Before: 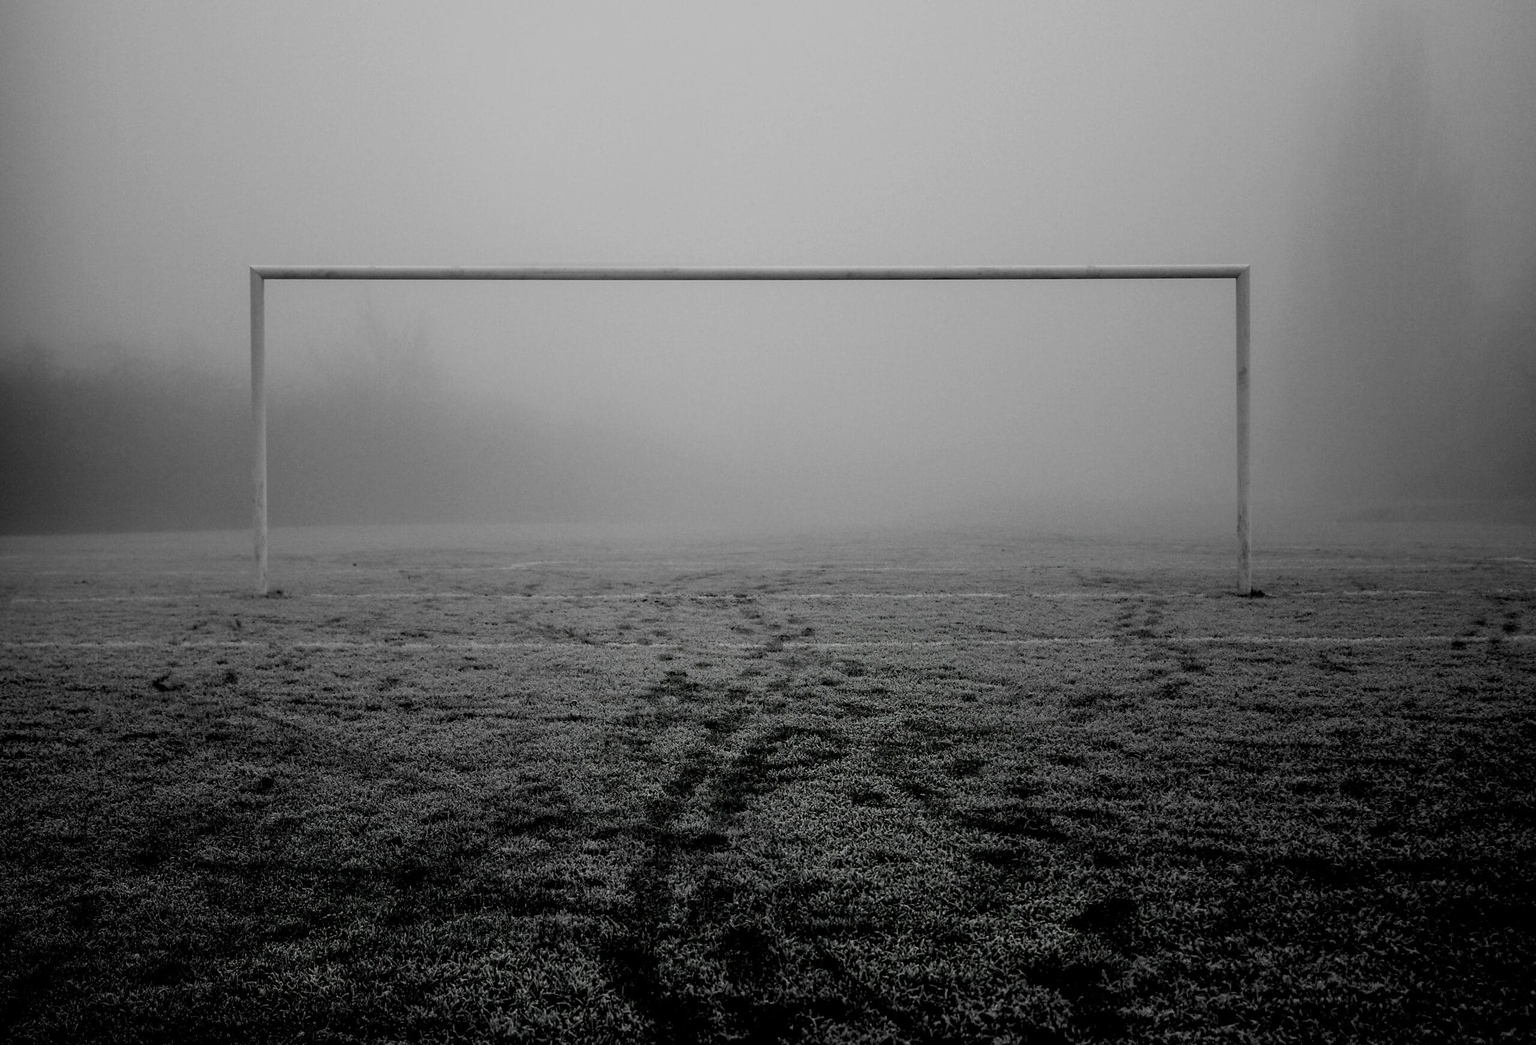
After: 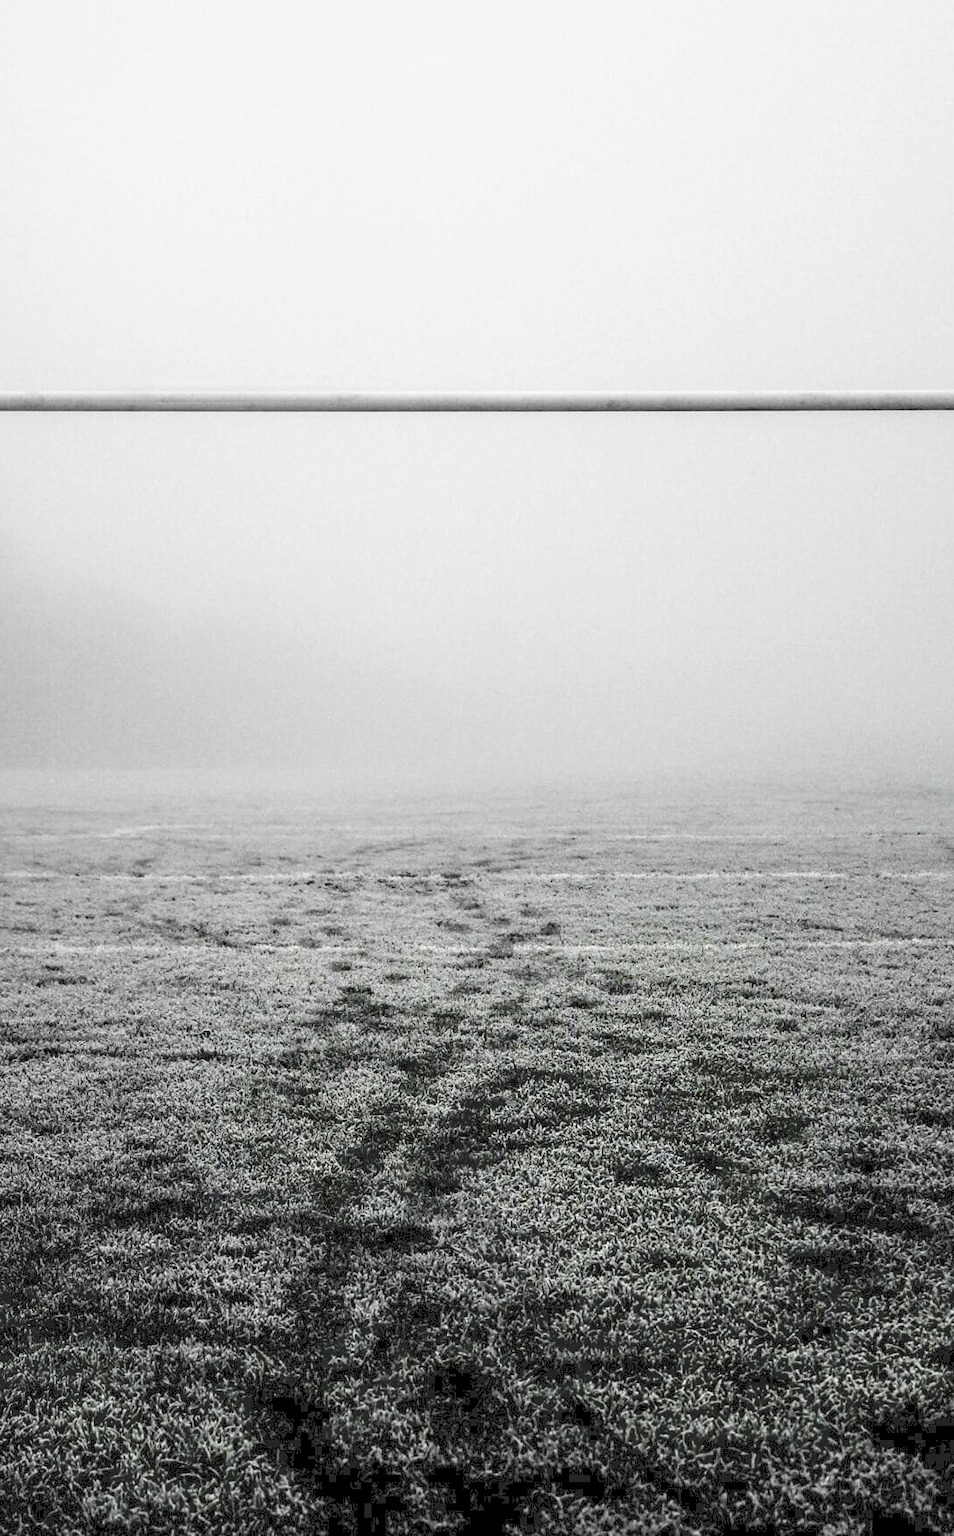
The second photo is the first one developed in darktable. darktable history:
exposure: exposure 0.659 EV, compensate highlight preservation false
local contrast: on, module defaults
tone curve: curves: ch0 [(0, 0) (0.003, 0.125) (0.011, 0.139) (0.025, 0.155) (0.044, 0.174) (0.069, 0.192) (0.1, 0.211) (0.136, 0.234) (0.177, 0.262) (0.224, 0.296) (0.277, 0.337) (0.335, 0.385) (0.399, 0.436) (0.468, 0.5) (0.543, 0.573) (0.623, 0.644) (0.709, 0.713) (0.801, 0.791) (0.898, 0.881) (1, 1)], color space Lab, independent channels, preserve colors none
contrast brightness saturation: contrast 0.239, brightness 0.267, saturation 0.389
crop: left 28.261%, right 29.454%
